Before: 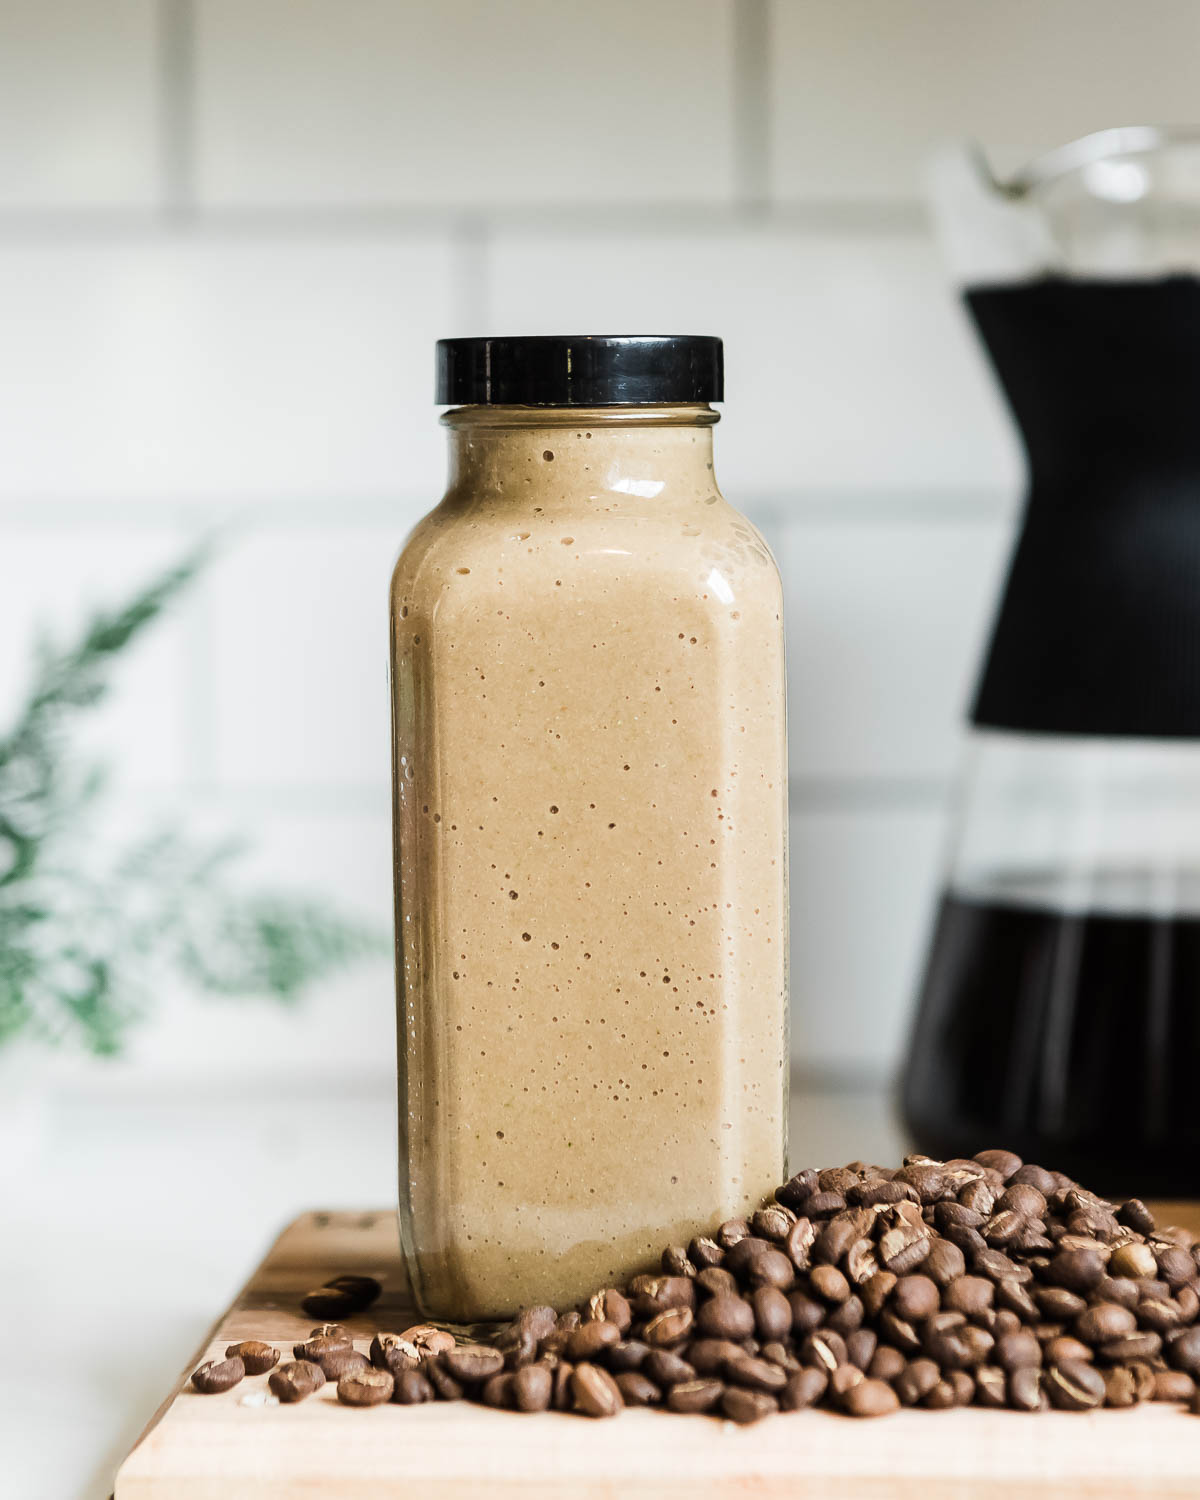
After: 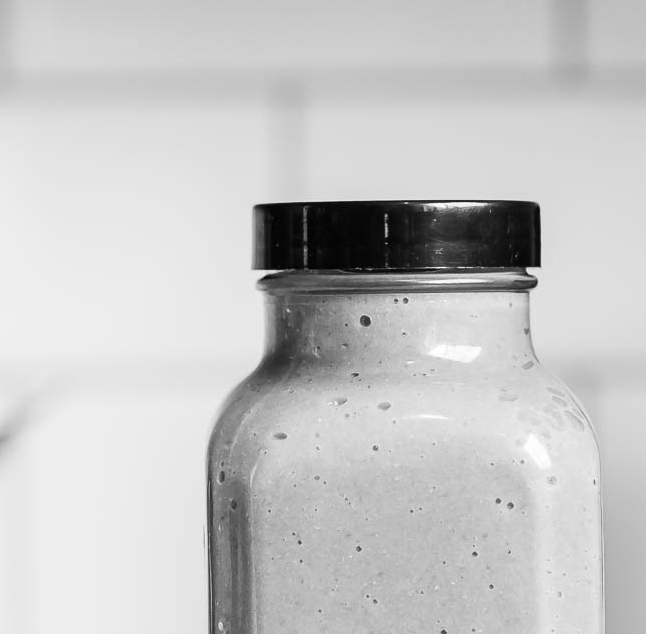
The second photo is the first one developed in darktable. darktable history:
crop: left 15.306%, top 9.065%, right 30.789%, bottom 48.638%
monochrome: a 16.01, b -2.65, highlights 0.52
